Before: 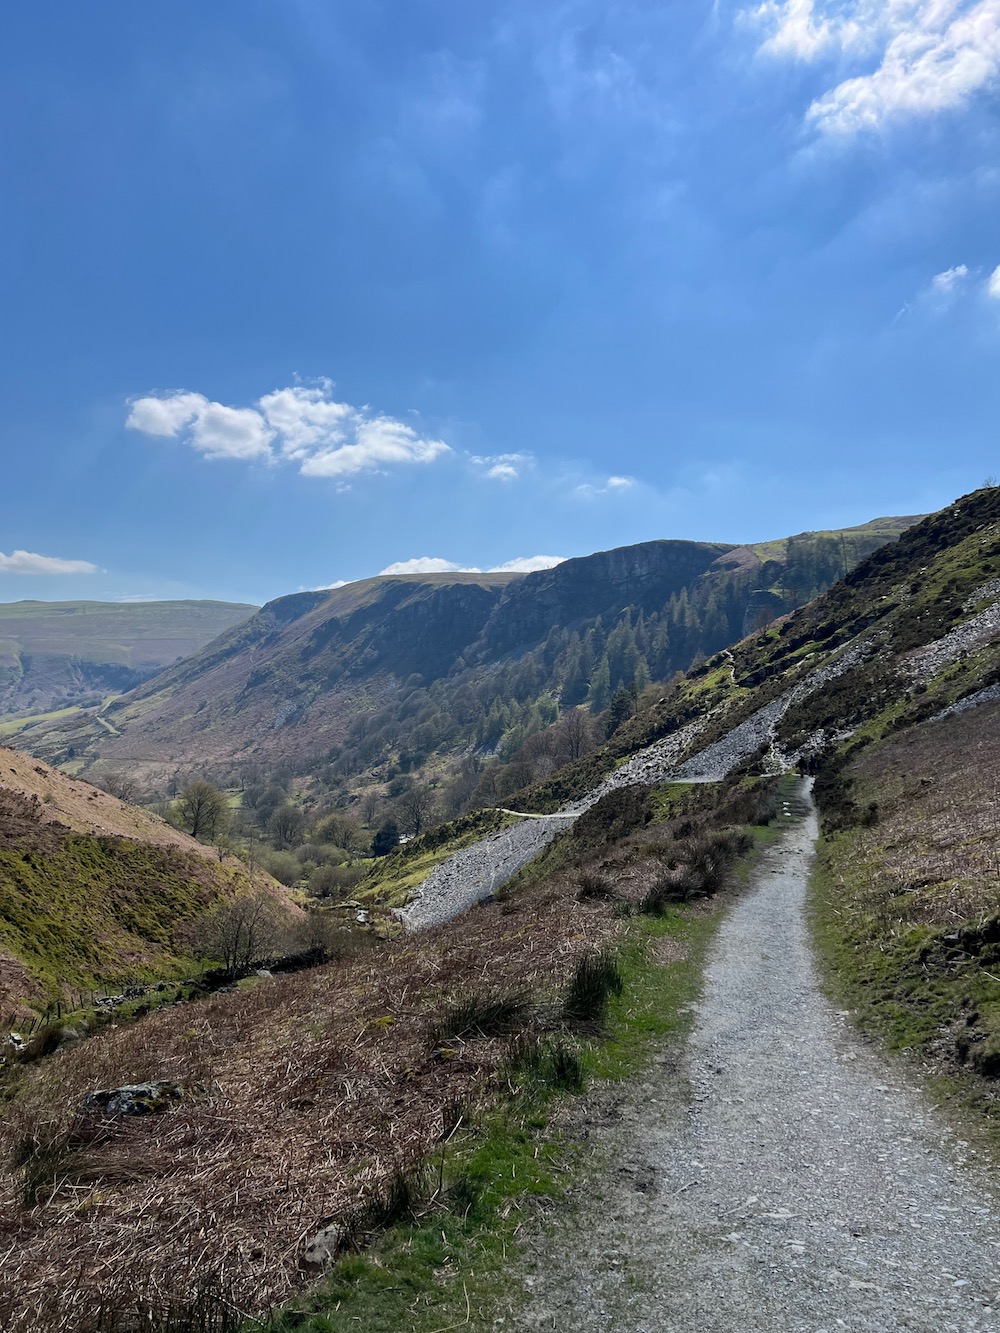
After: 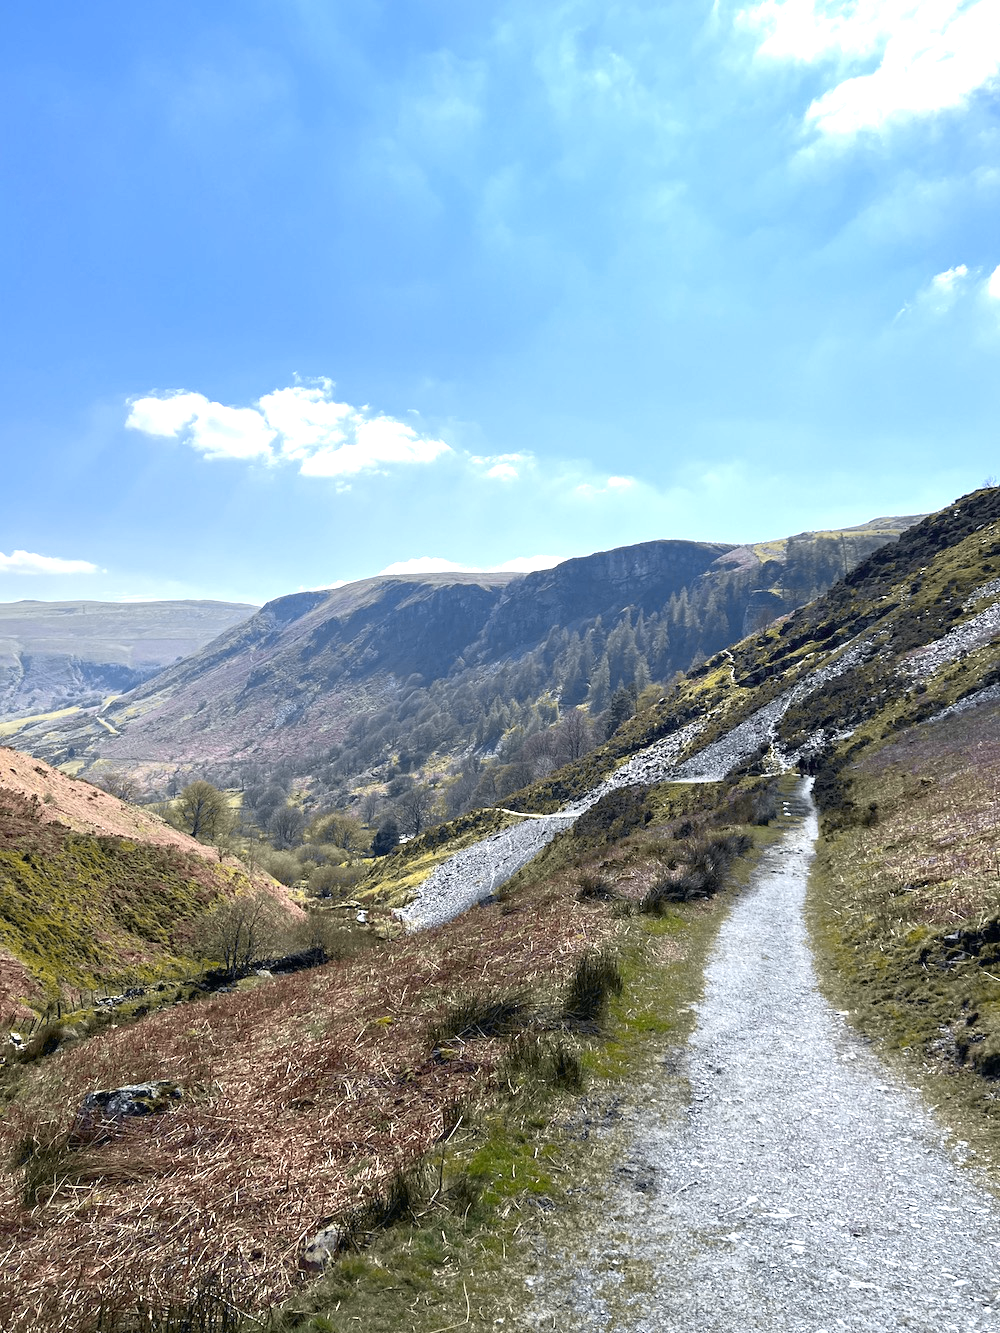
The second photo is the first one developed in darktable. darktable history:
tone curve: curves: ch0 [(0, 0) (0.15, 0.17) (0.452, 0.437) (0.611, 0.588) (0.751, 0.749) (1, 1)]; ch1 [(0, 0) (0.325, 0.327) (0.412, 0.45) (0.453, 0.484) (0.5, 0.499) (0.541, 0.55) (0.617, 0.612) (0.695, 0.697) (1, 1)]; ch2 [(0, 0) (0.386, 0.397) (0.452, 0.459) (0.505, 0.498) (0.524, 0.547) (0.574, 0.566) (0.633, 0.641) (1, 1)], color space Lab, independent channels, preserve colors none
exposure: black level correction 0, exposure 1.1 EV, compensate exposure bias true, compensate highlight preservation false
